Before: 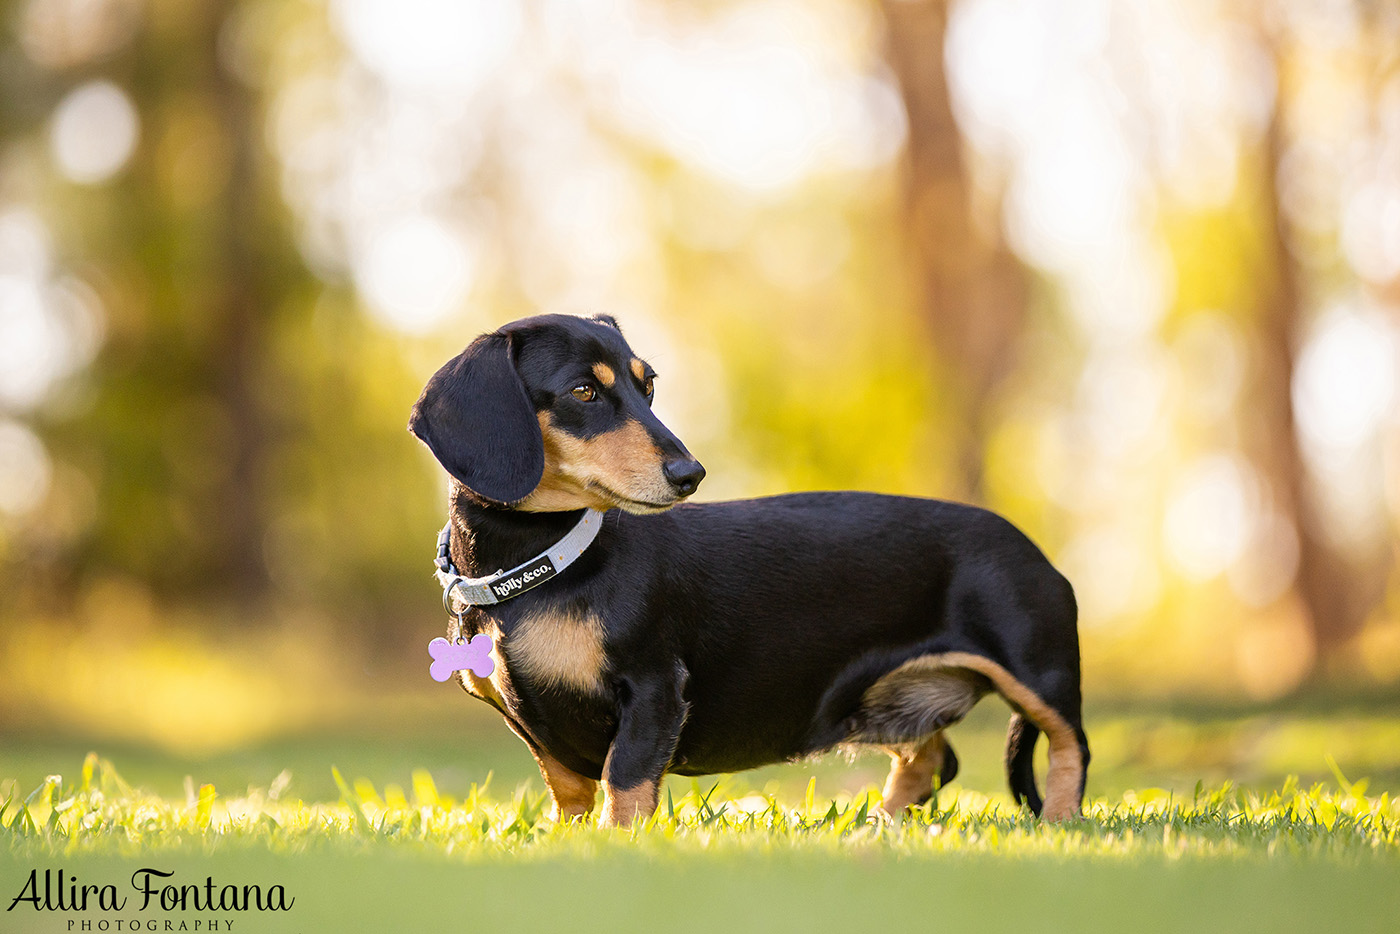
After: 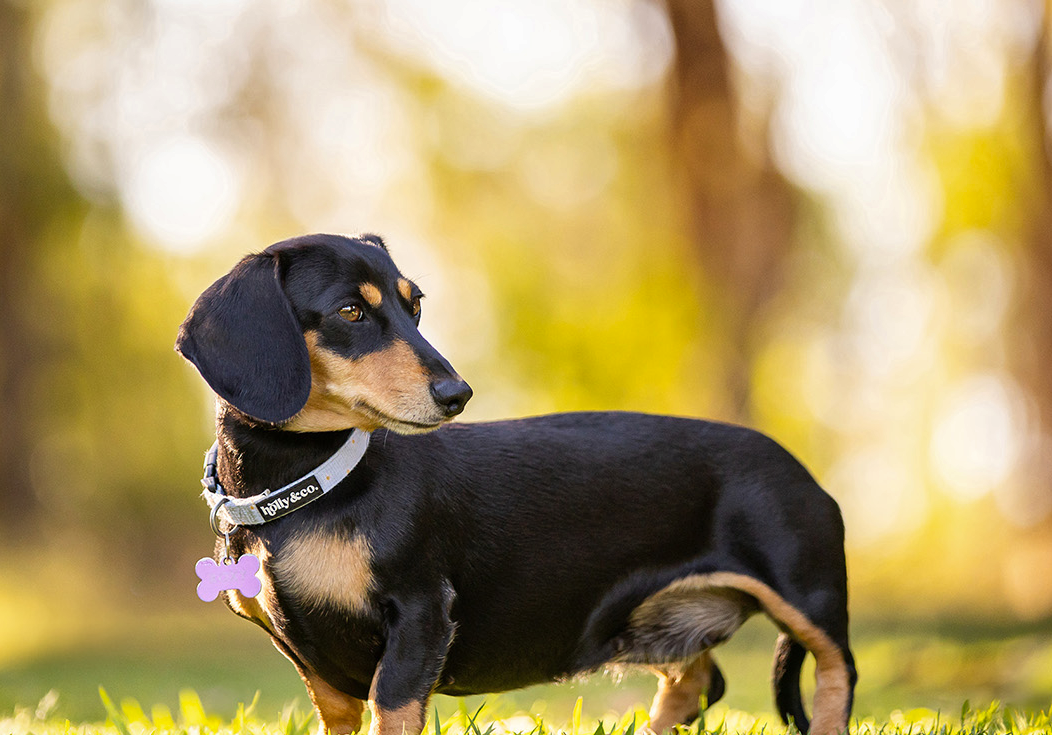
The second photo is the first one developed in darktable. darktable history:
crop: left 16.657%, top 8.599%, right 8.134%, bottom 12.644%
shadows and highlights: low approximation 0.01, soften with gaussian
